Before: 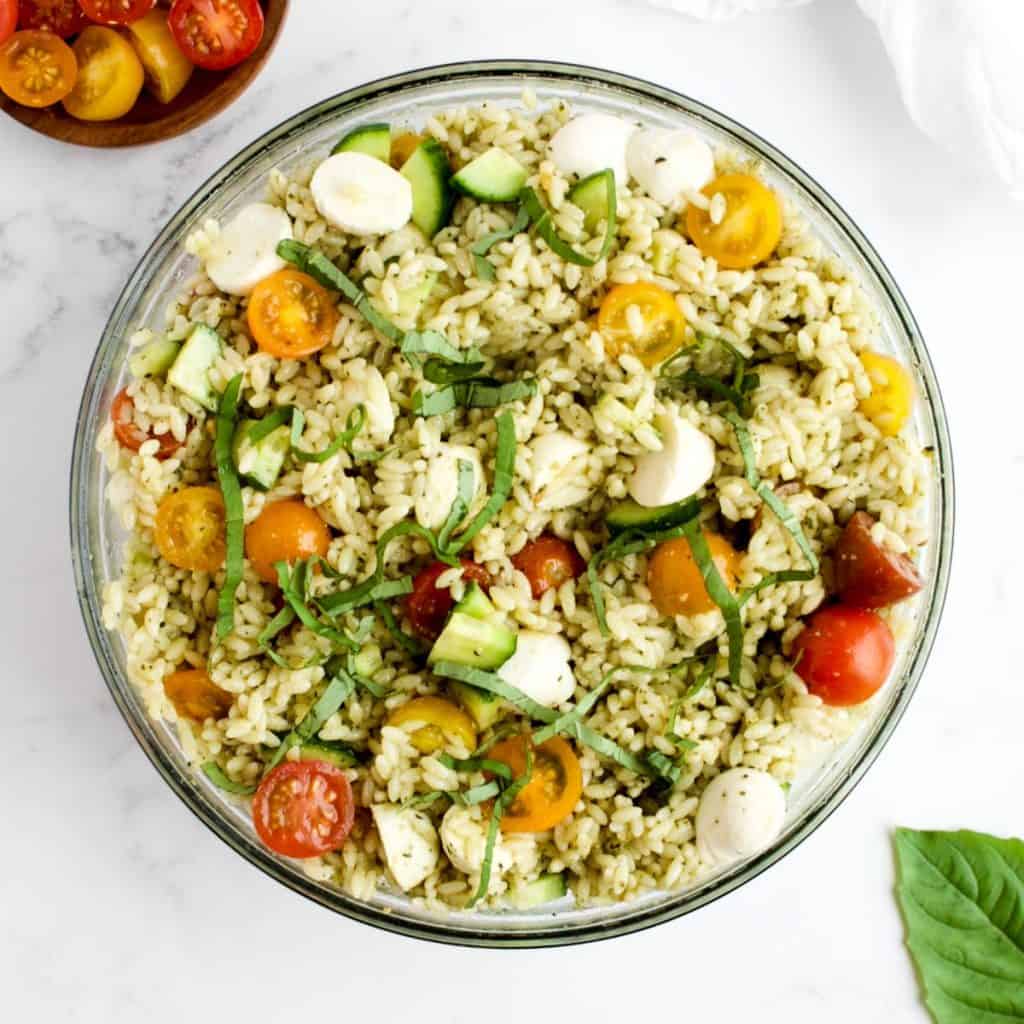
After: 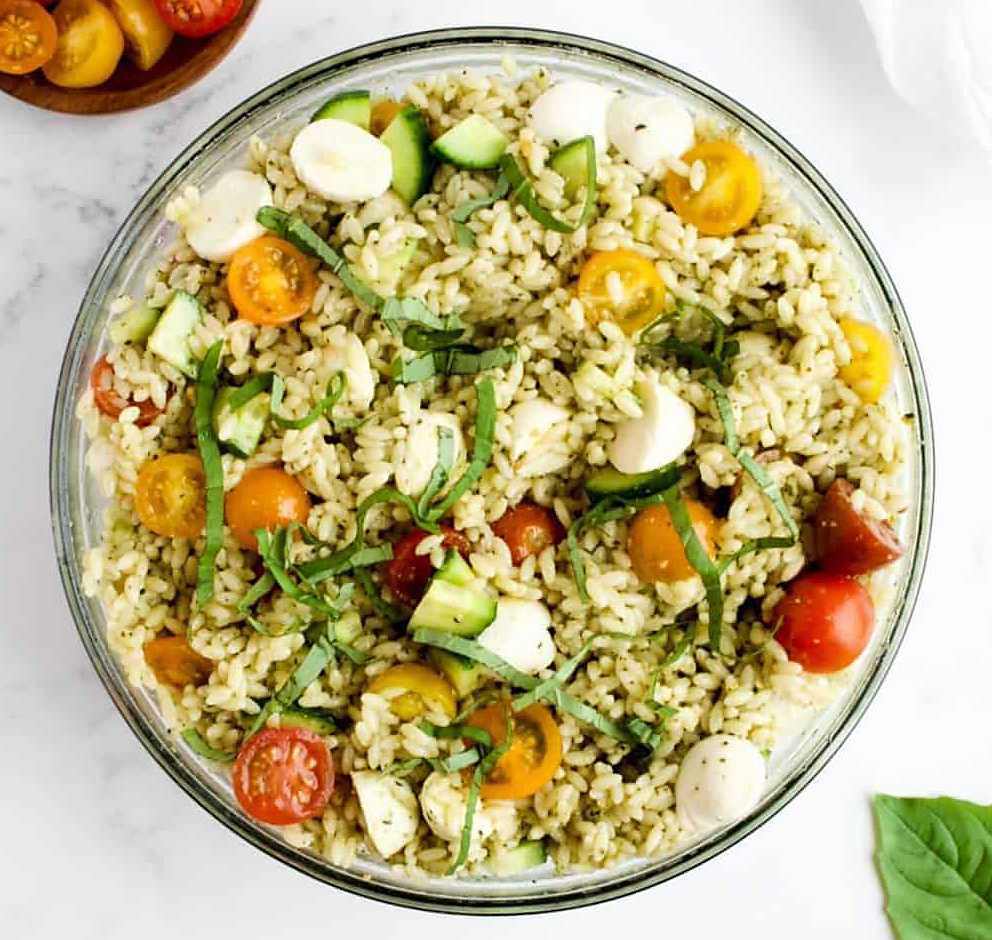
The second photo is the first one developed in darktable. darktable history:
sharpen: radius 1.458, amount 0.398, threshold 1.271
crop: left 1.964%, top 3.251%, right 1.122%, bottom 4.933%
